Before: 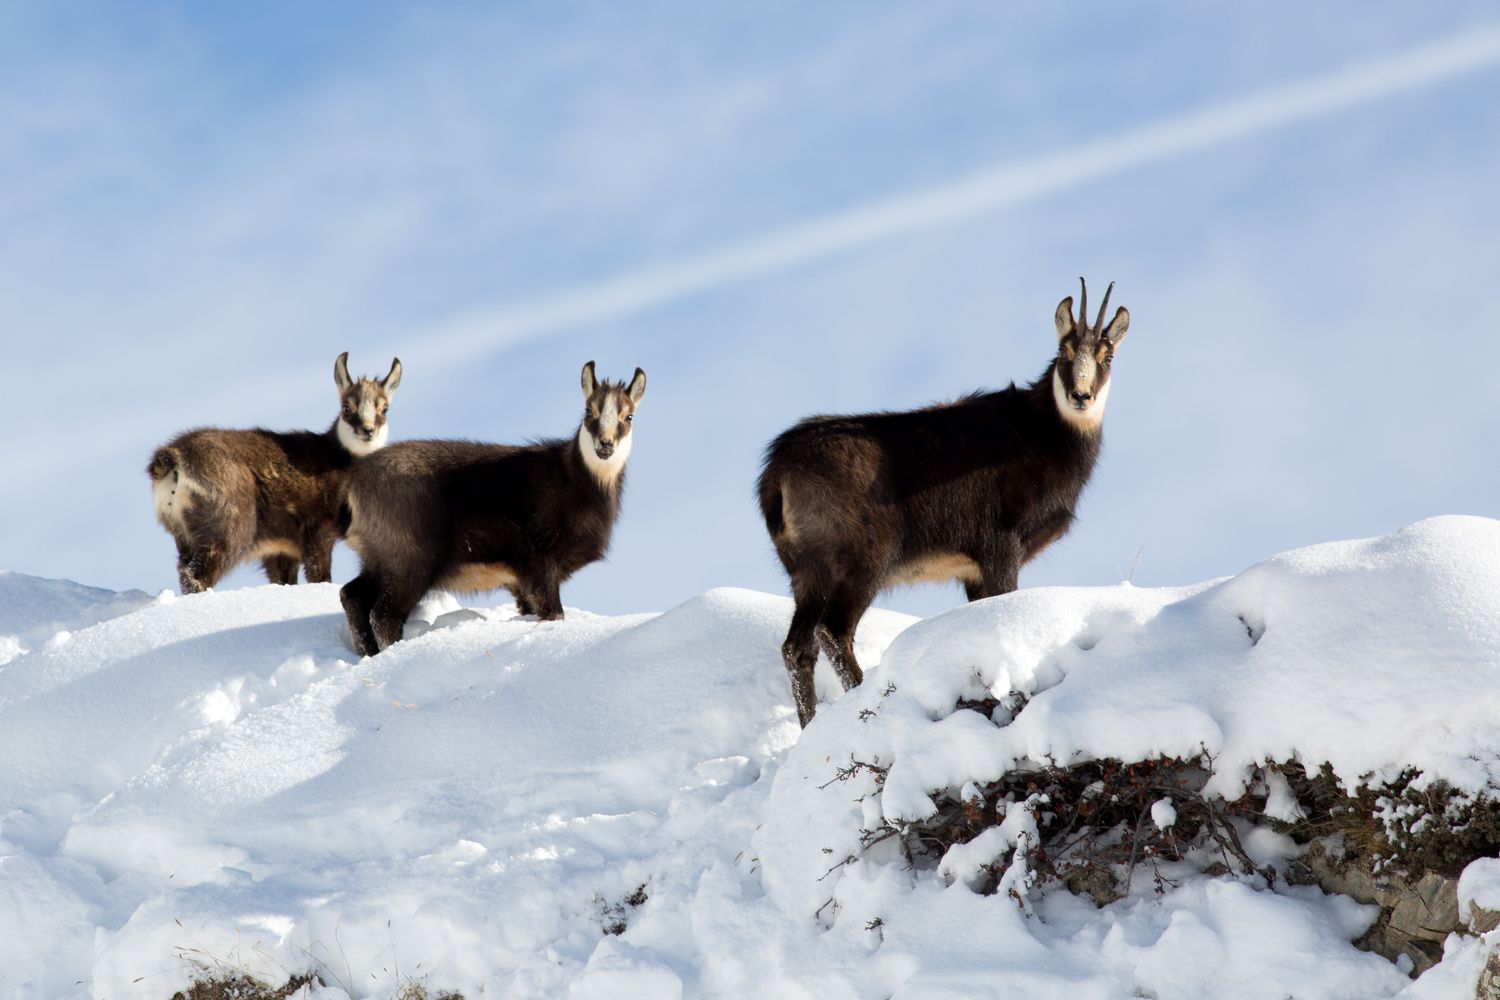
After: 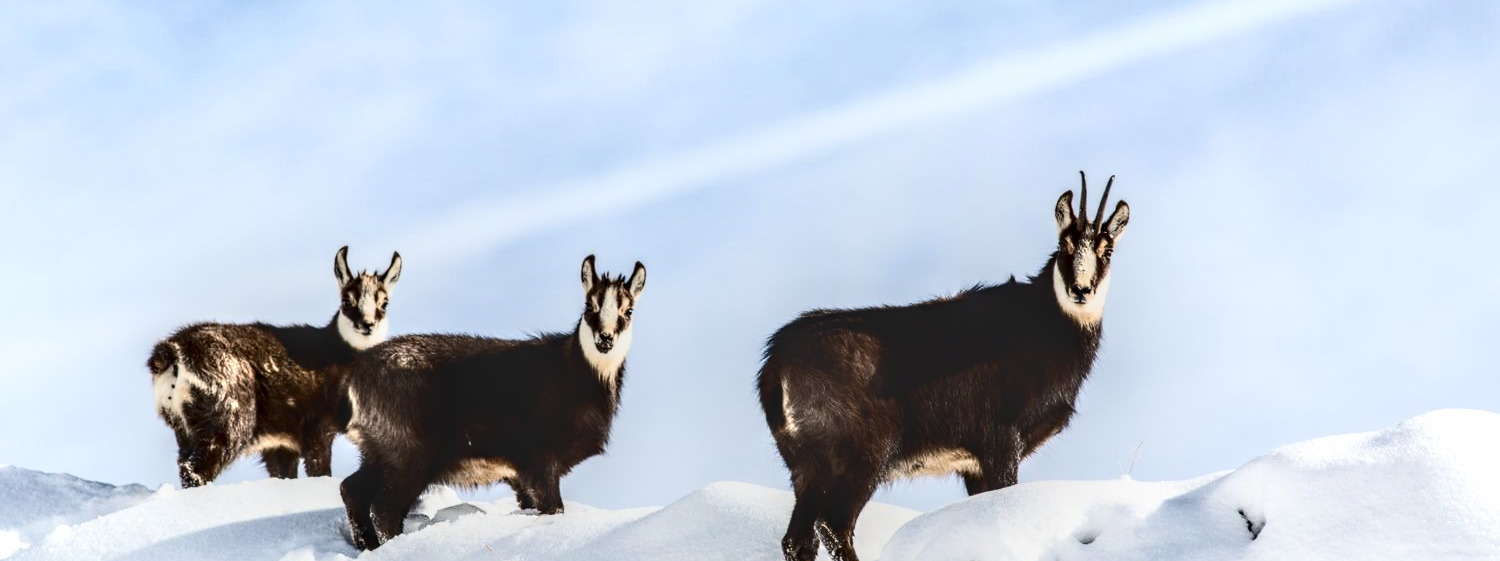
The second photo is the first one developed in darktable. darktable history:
contrast brightness saturation: contrast 0.5, saturation -0.1
crop and rotate: top 10.605%, bottom 33.274%
local contrast: highlights 0%, shadows 0%, detail 182%
